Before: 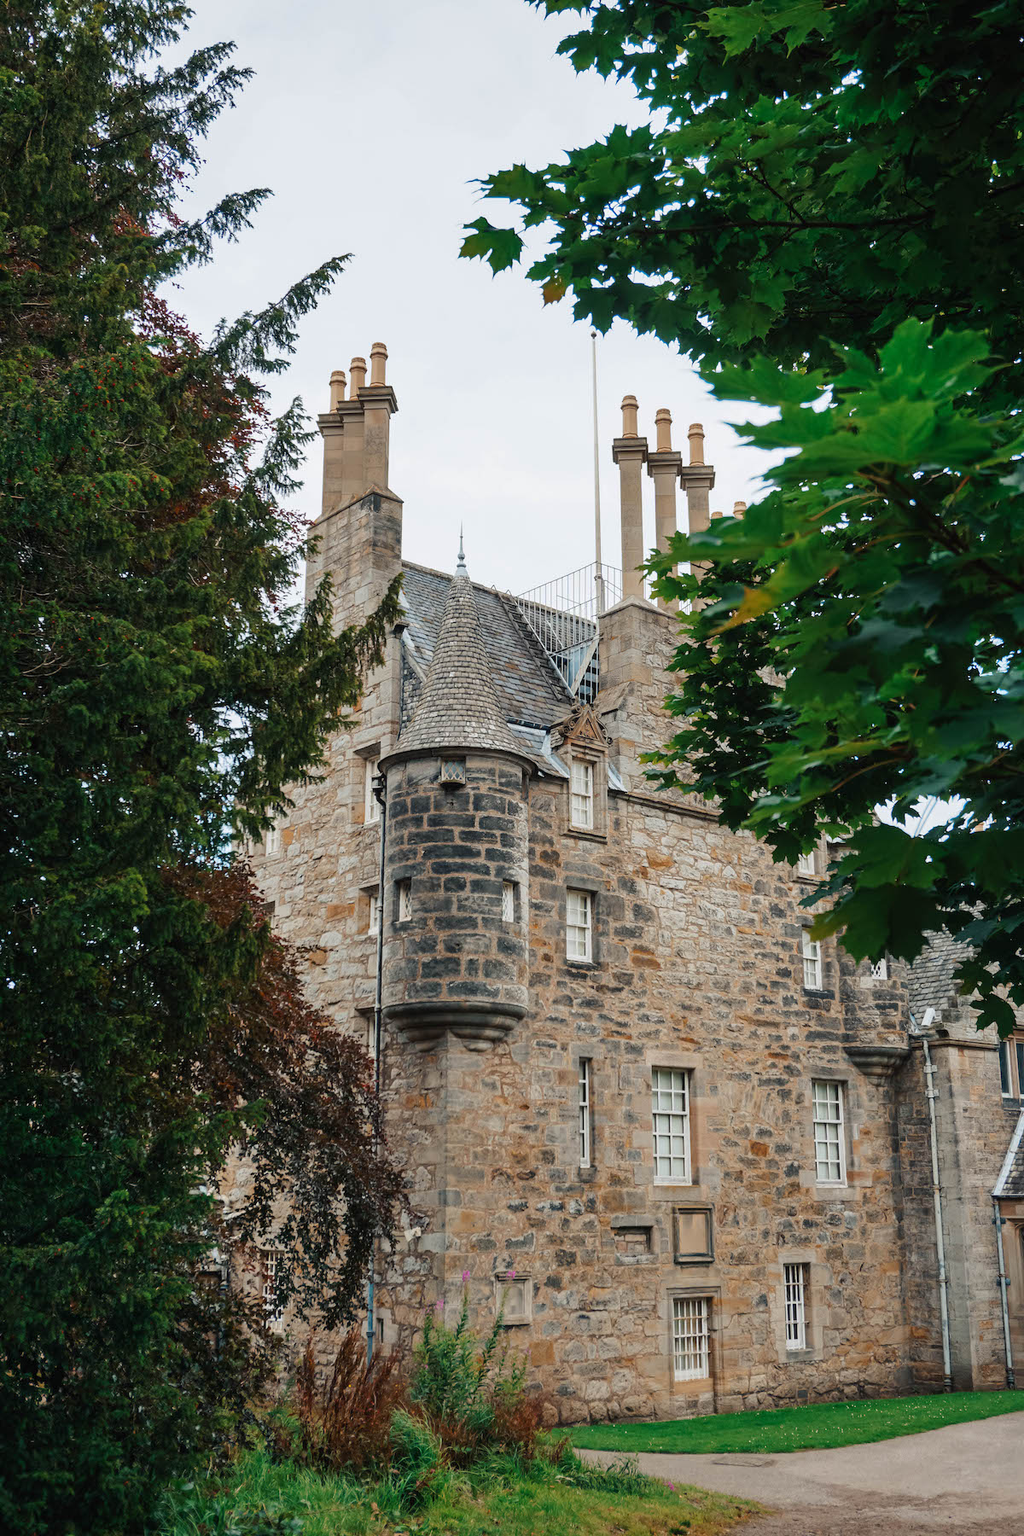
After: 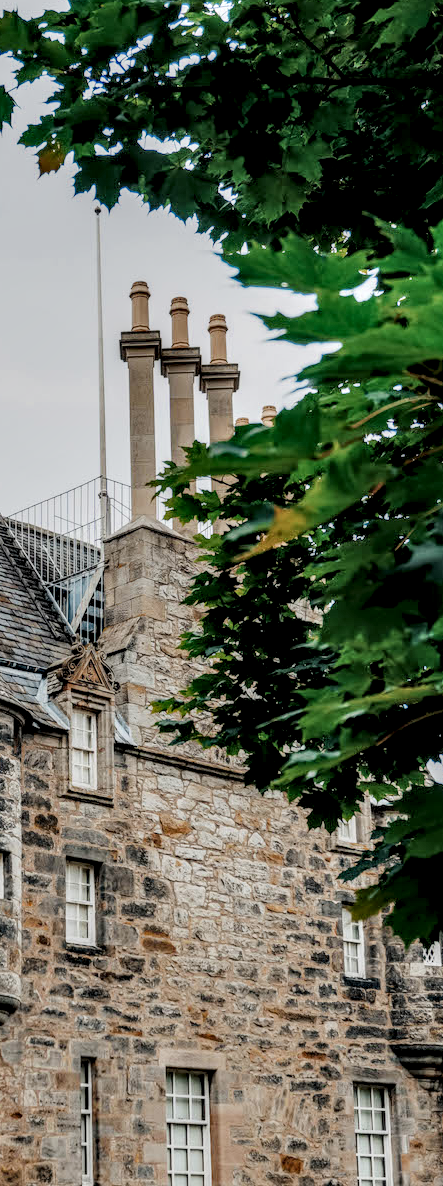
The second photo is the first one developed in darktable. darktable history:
local contrast: highlights 16%, detail 186%
crop and rotate: left 49.845%, top 10.113%, right 13.214%, bottom 23.977%
filmic rgb: black relative exposure -7.23 EV, white relative exposure 5.35 EV, hardness 3.02
